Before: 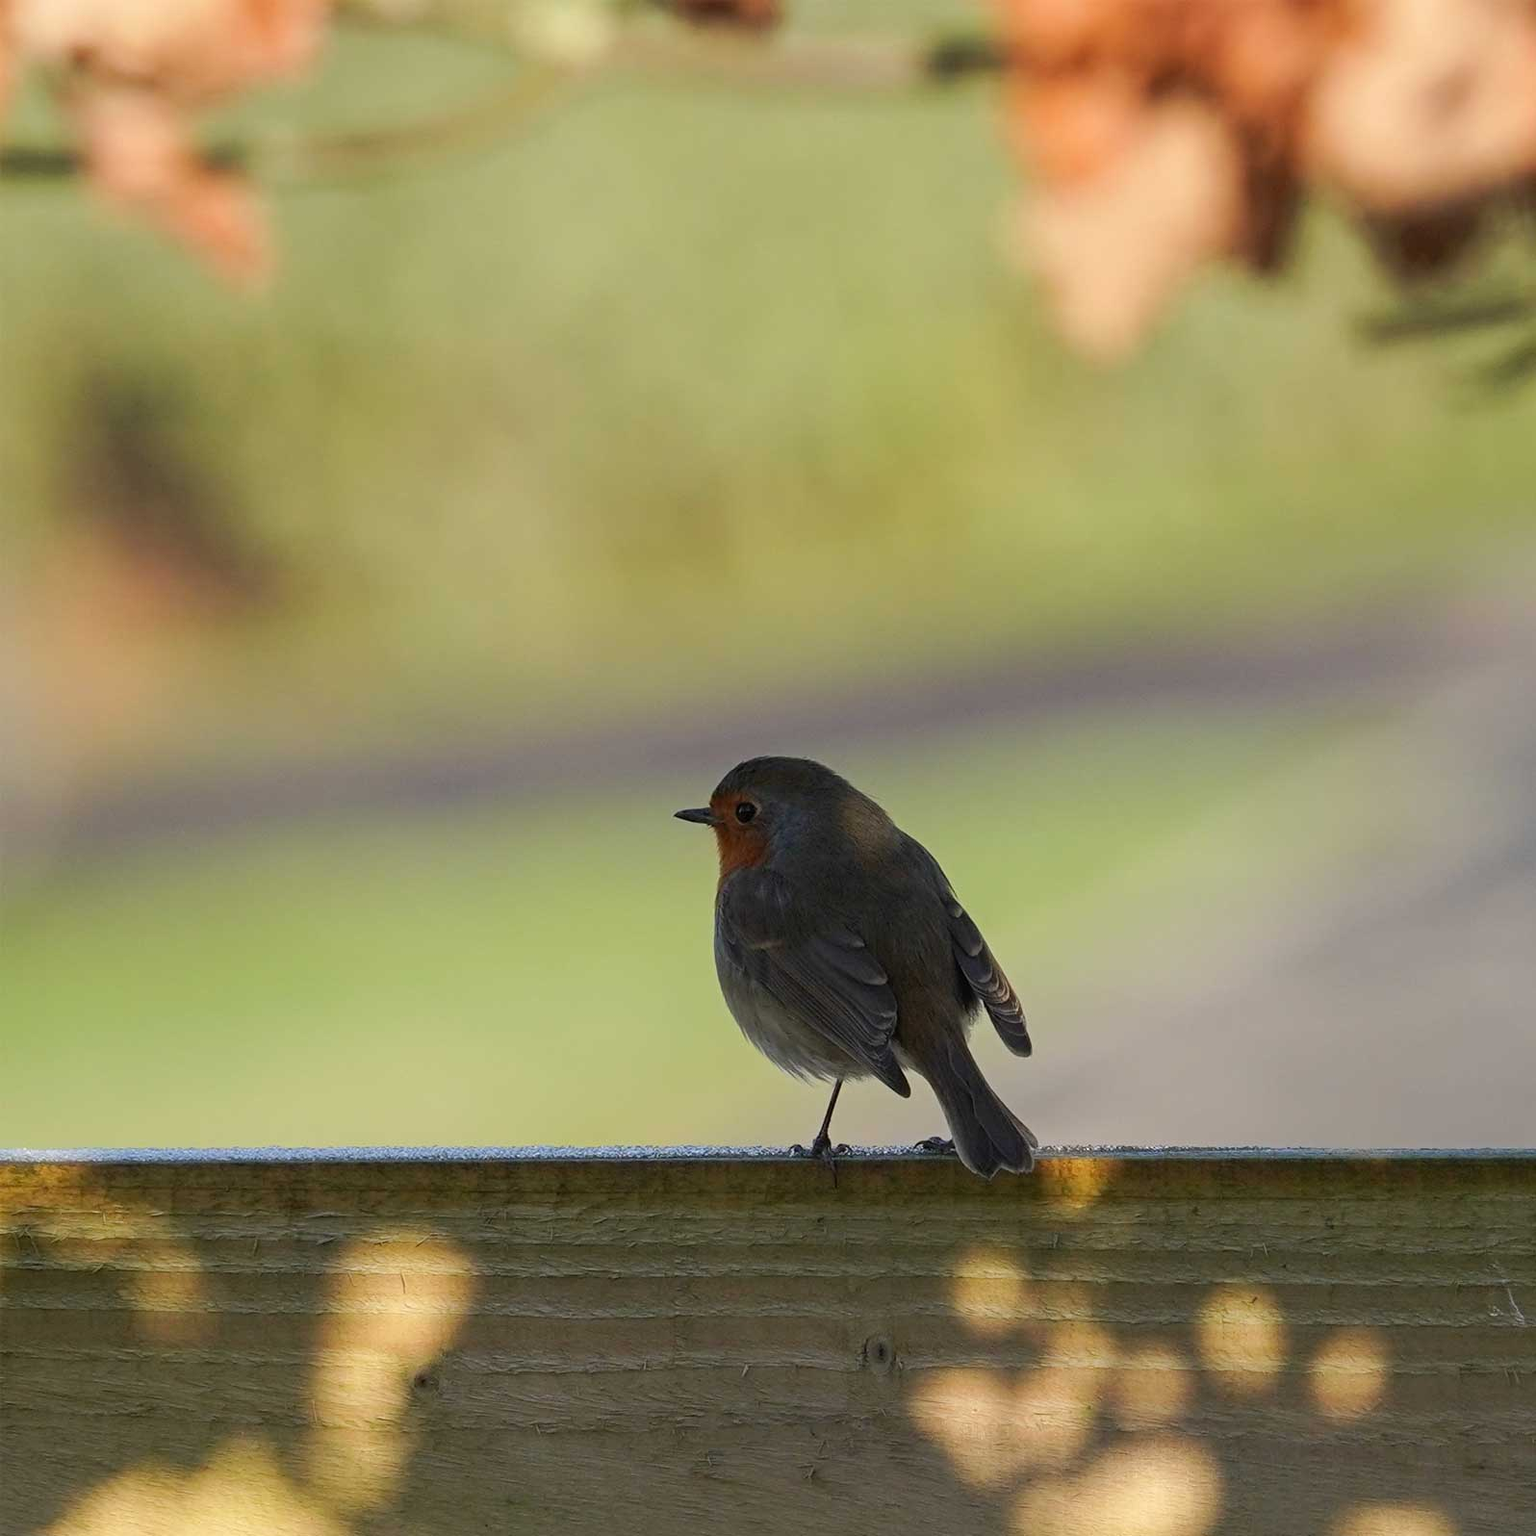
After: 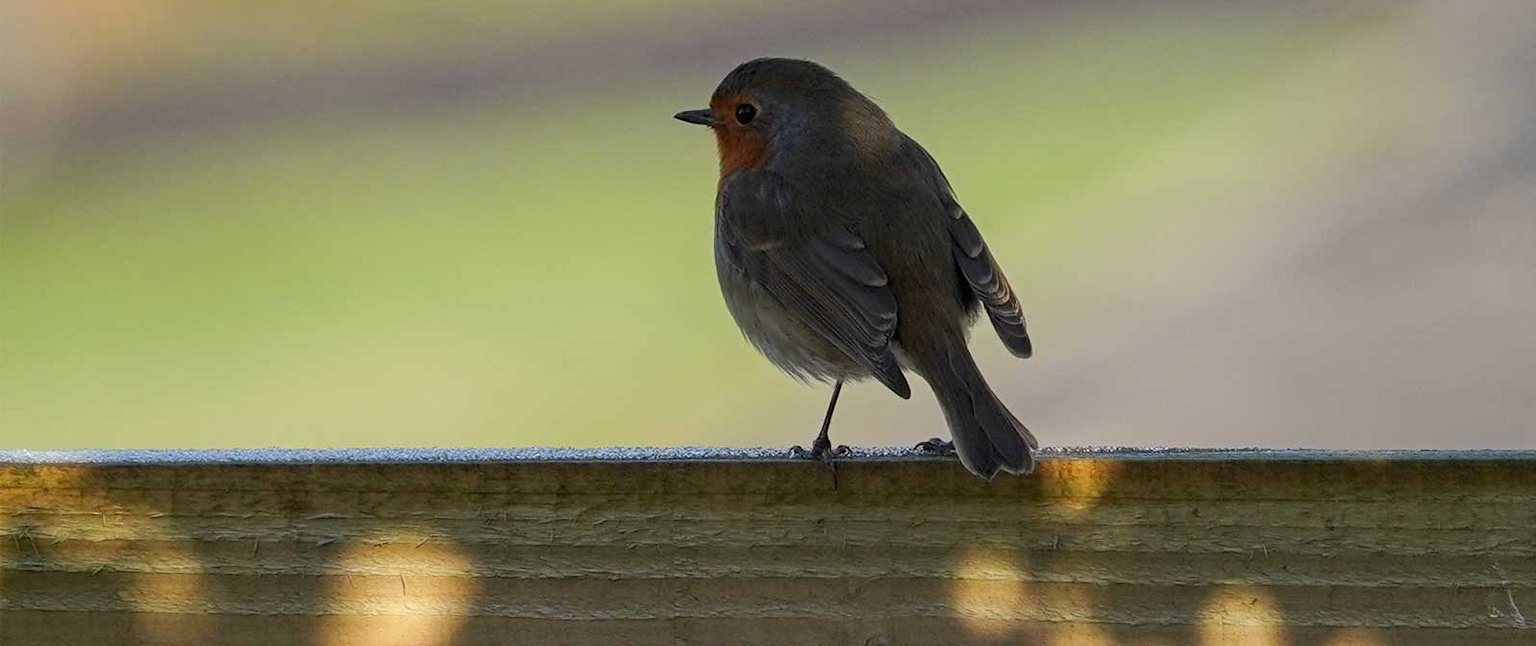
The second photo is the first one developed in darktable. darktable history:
local contrast: highlights 100%, shadows 100%, detail 120%, midtone range 0.2
crop: top 45.551%, bottom 12.262%
